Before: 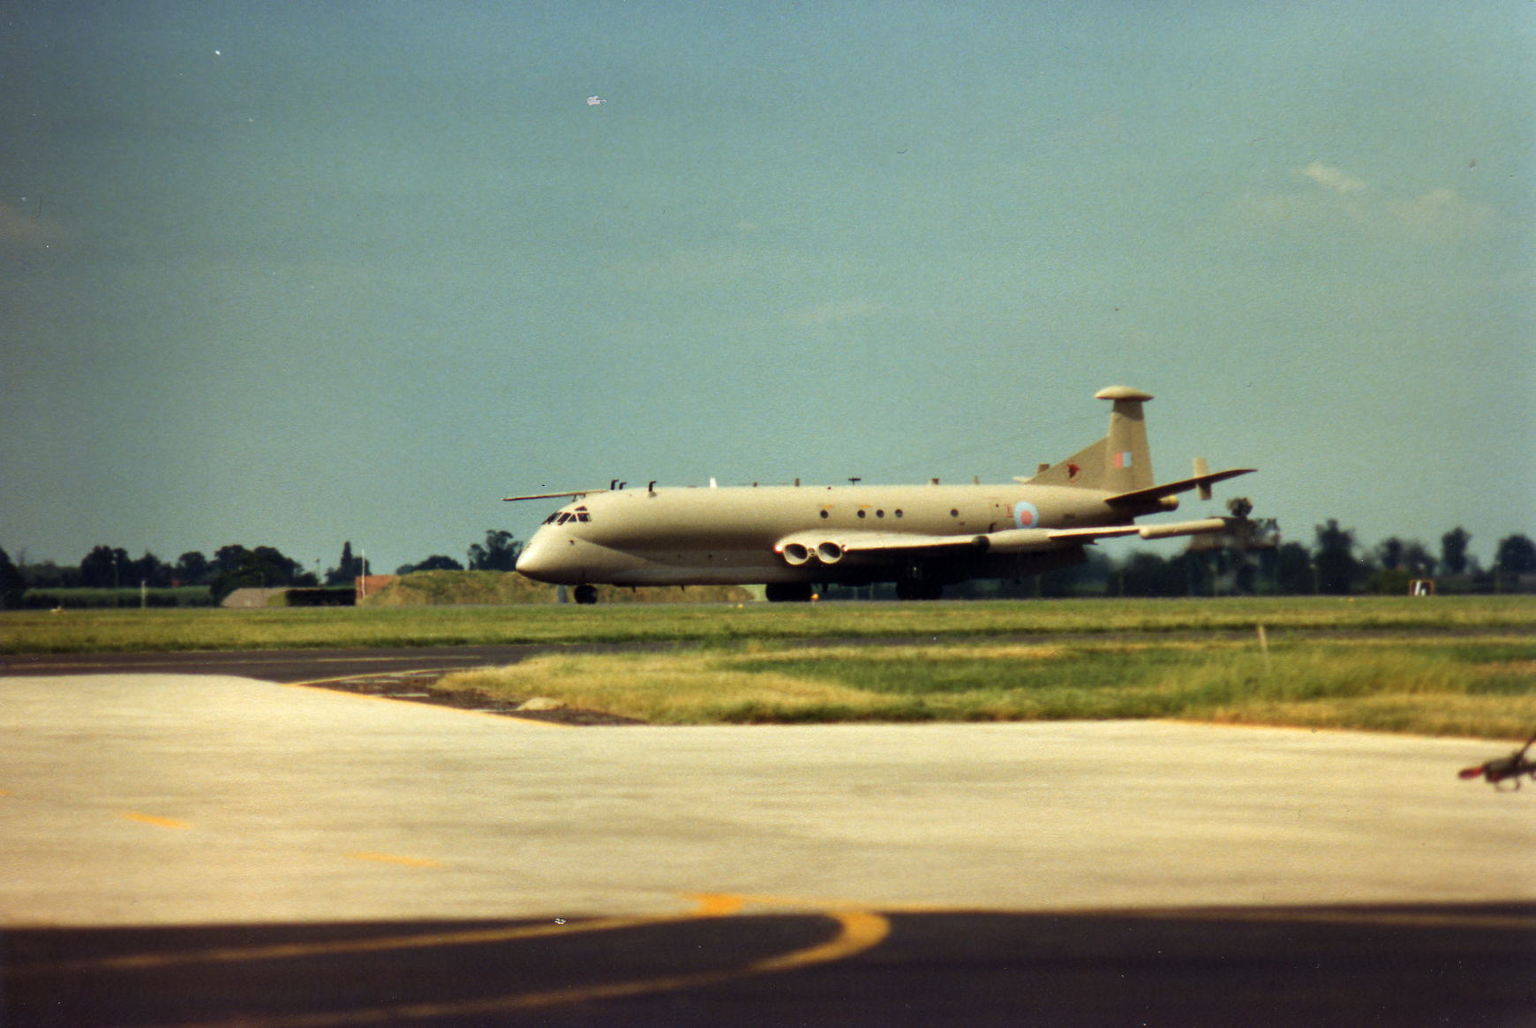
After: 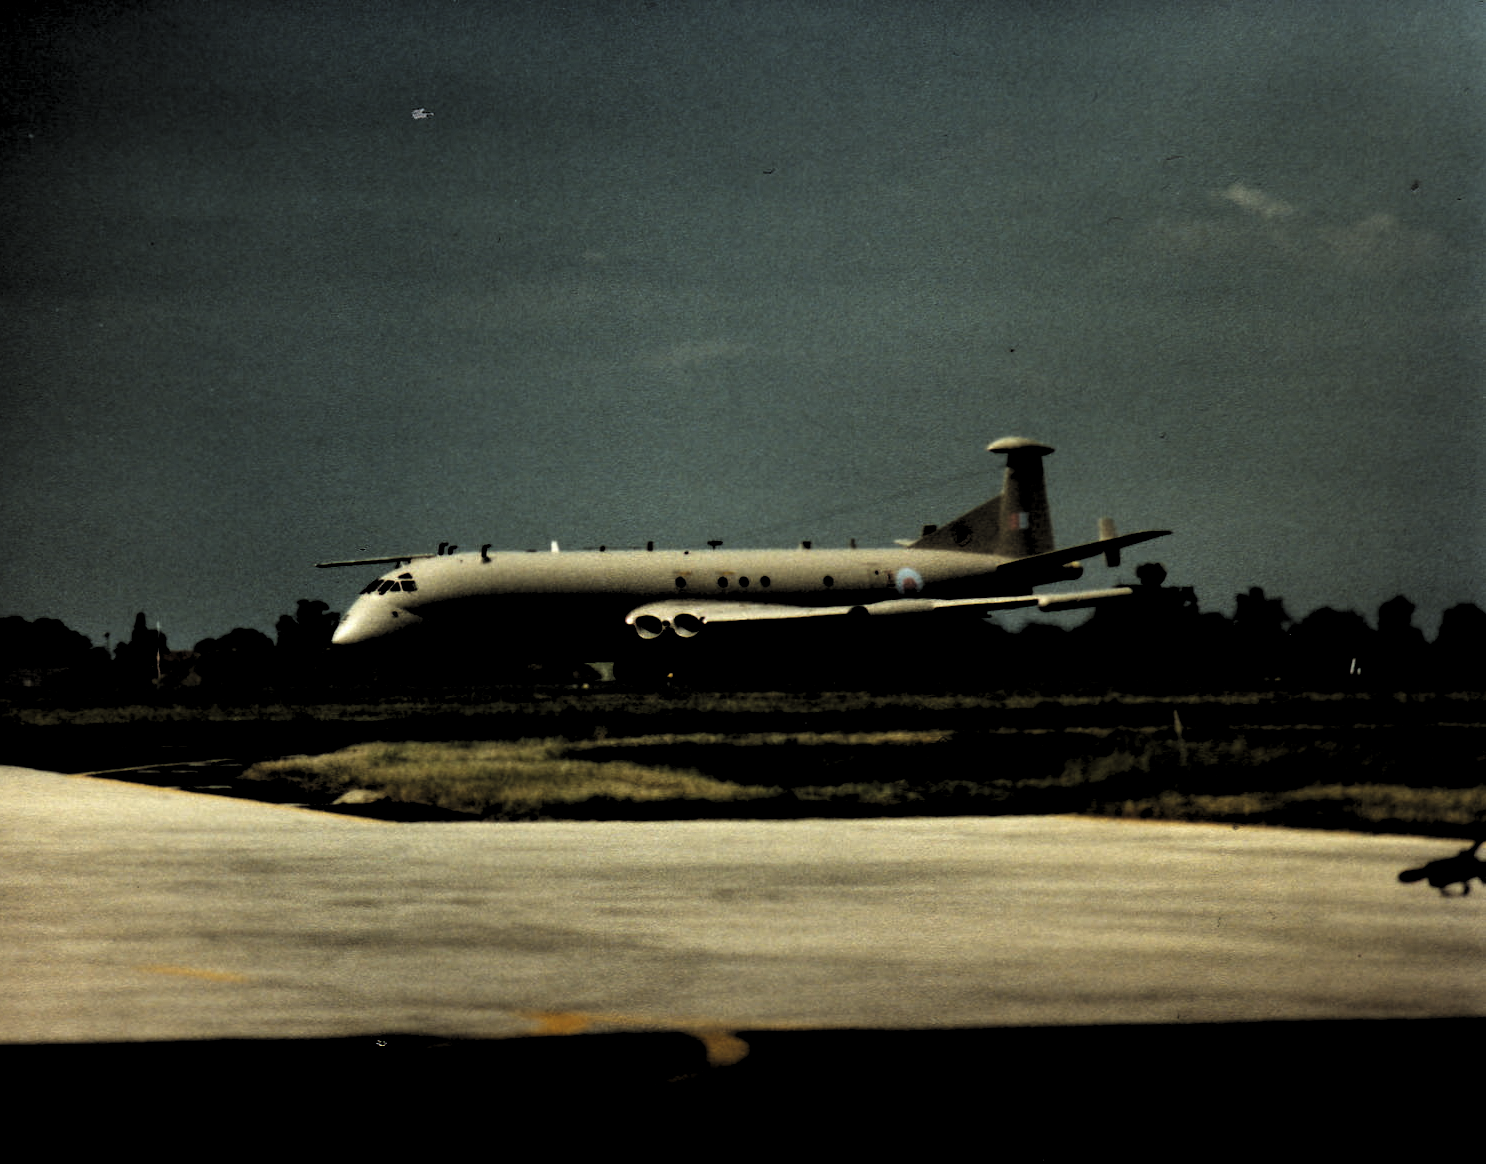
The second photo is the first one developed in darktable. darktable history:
crop and rotate: left 14.584%
levels: levels [0.514, 0.759, 1]
